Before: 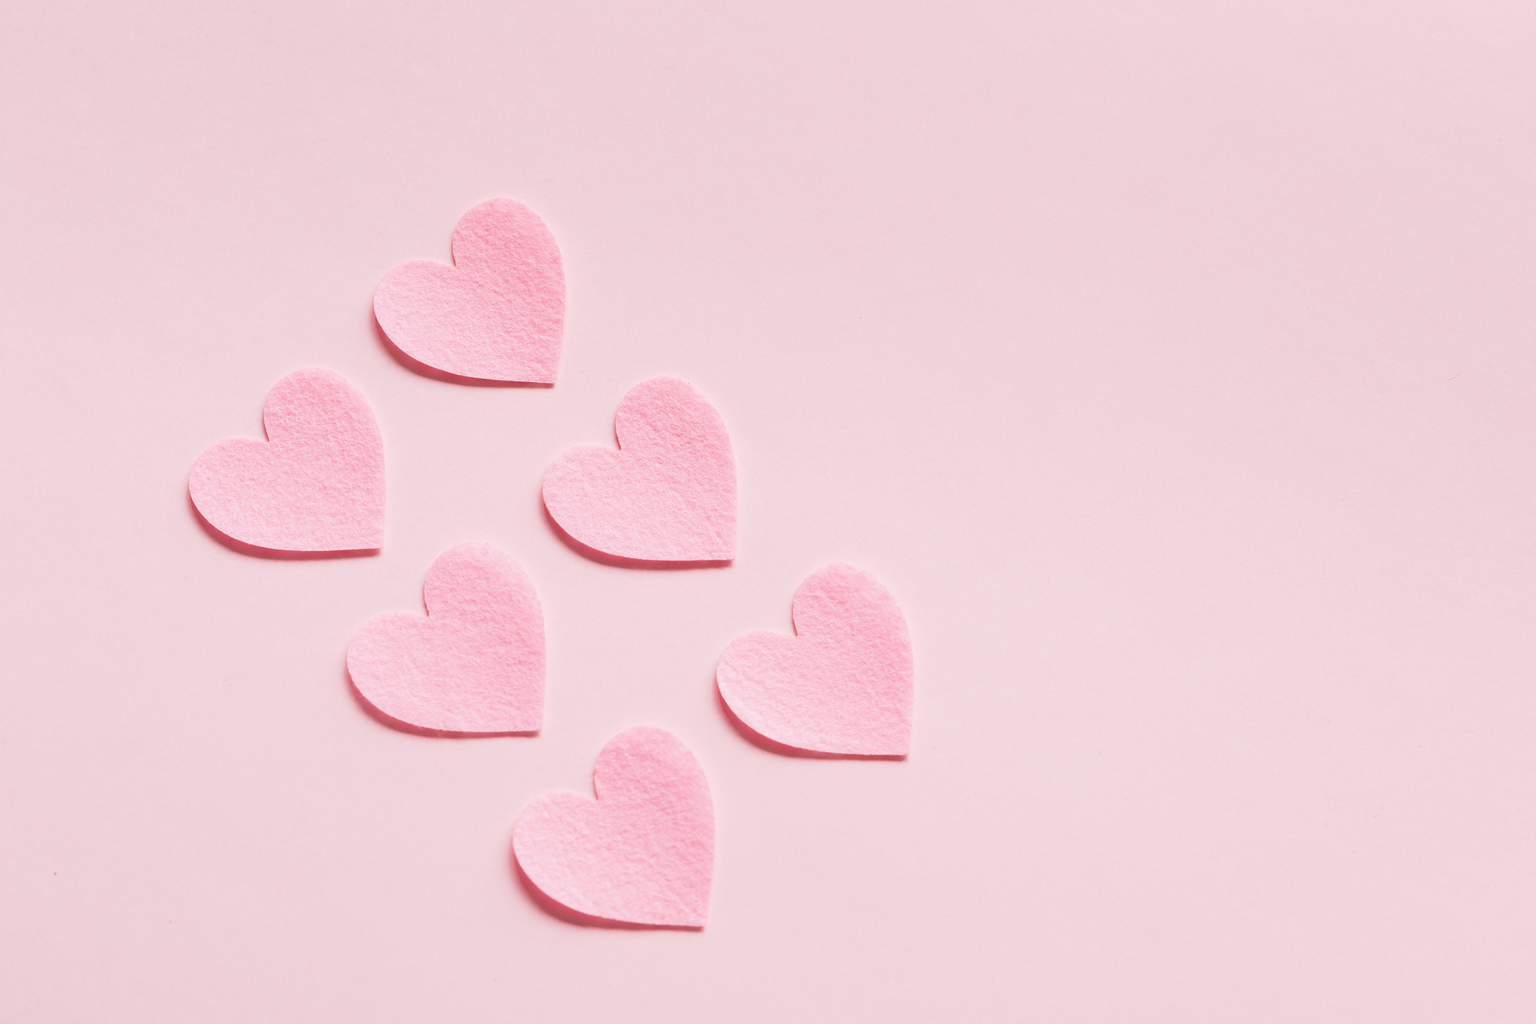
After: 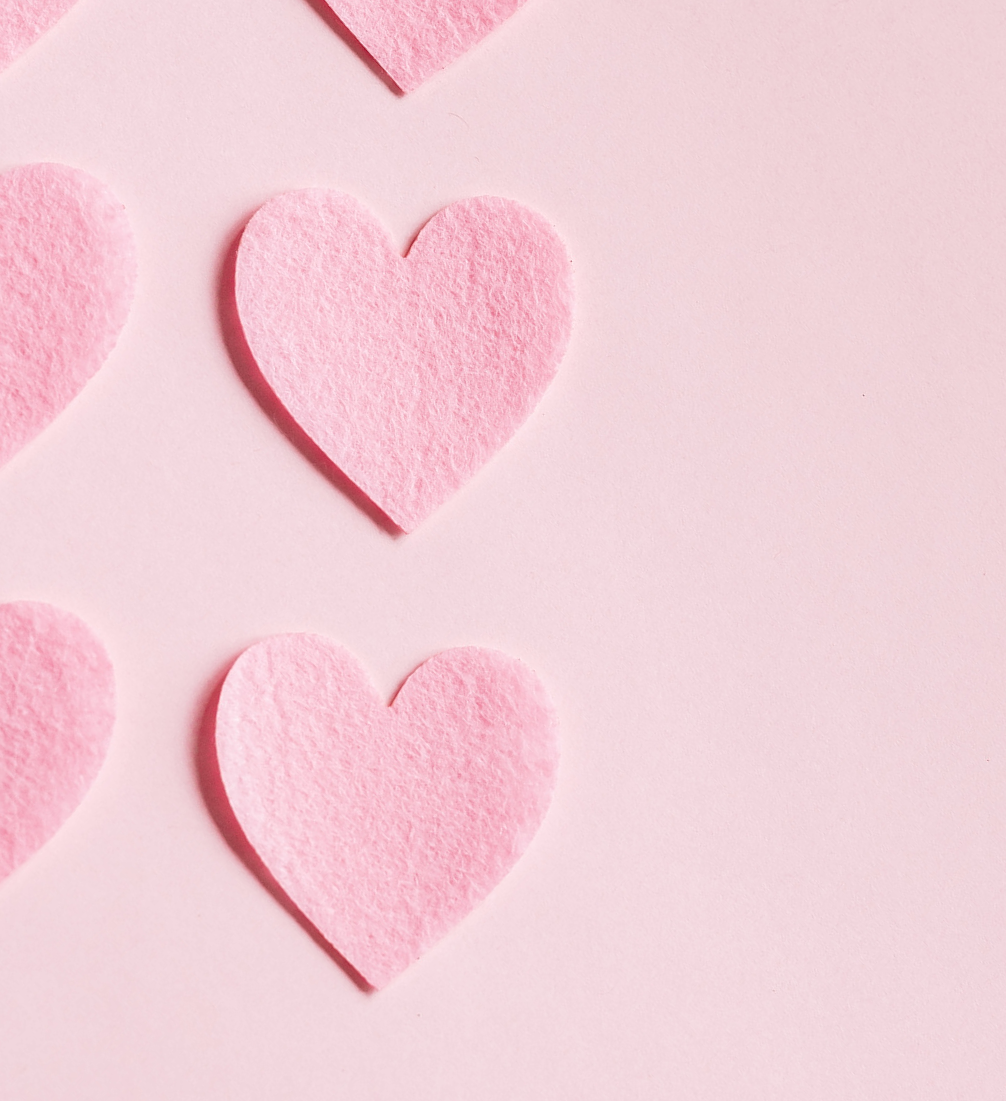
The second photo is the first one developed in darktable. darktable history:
local contrast: on, module defaults
crop and rotate: angle -45.41°, top 16.023%, right 0.812%, bottom 11.624%
exposure: compensate highlight preservation false
sharpen: amount 0.212
